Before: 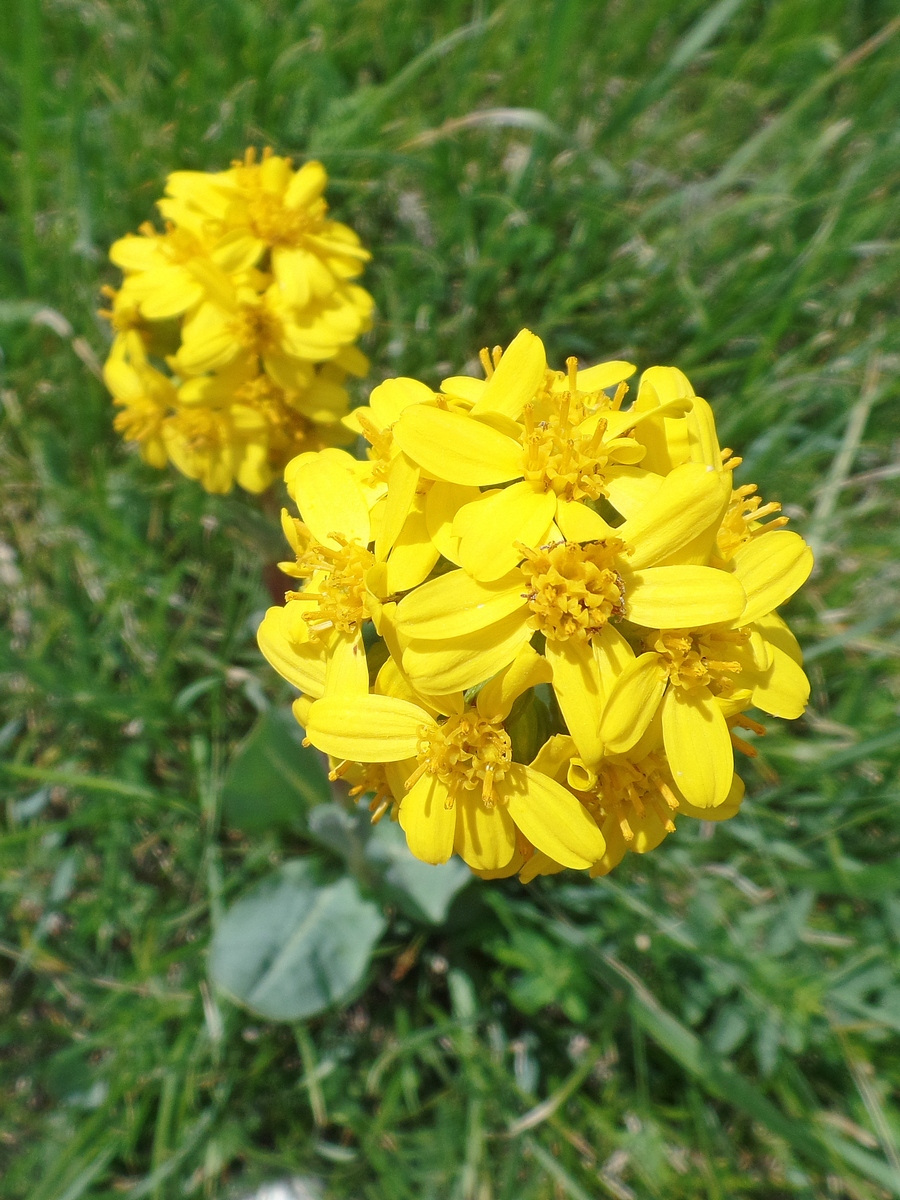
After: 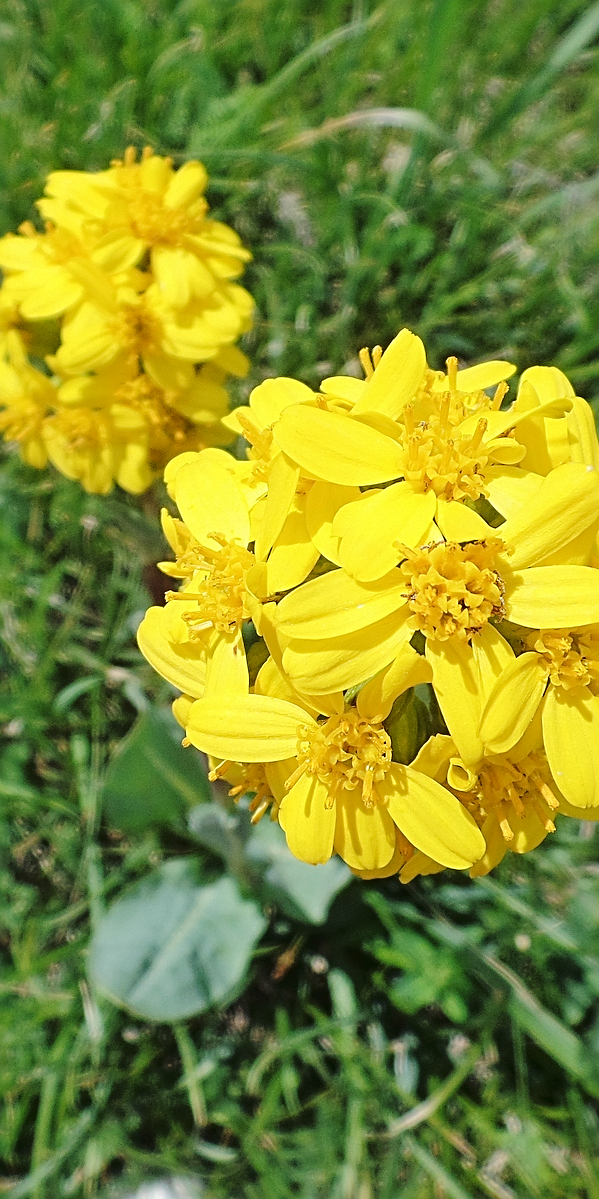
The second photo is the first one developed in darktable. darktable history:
base curve: curves: ch0 [(0, 0) (0.472, 0.508) (1, 1)], preserve colors none
sharpen: radius 2.556, amount 0.633
tone curve: curves: ch0 [(0, 0) (0.003, 0.041) (0.011, 0.042) (0.025, 0.041) (0.044, 0.043) (0.069, 0.048) (0.1, 0.059) (0.136, 0.079) (0.177, 0.107) (0.224, 0.152) (0.277, 0.235) (0.335, 0.331) (0.399, 0.427) (0.468, 0.512) (0.543, 0.595) (0.623, 0.668) (0.709, 0.736) (0.801, 0.813) (0.898, 0.891) (1, 1)], color space Lab, linked channels, preserve colors none
crop and rotate: left 13.43%, right 19.92%
